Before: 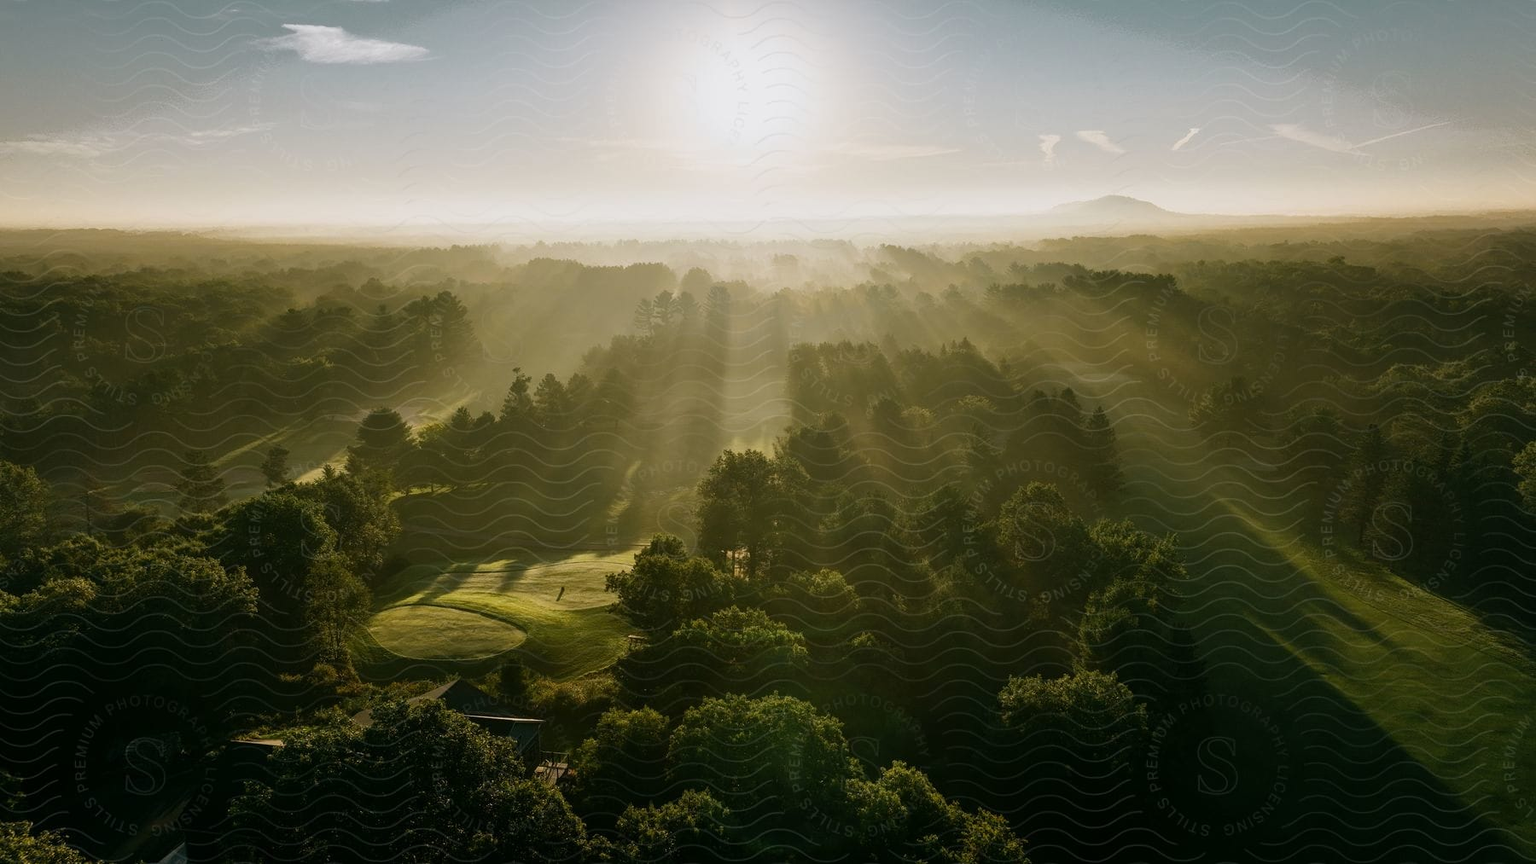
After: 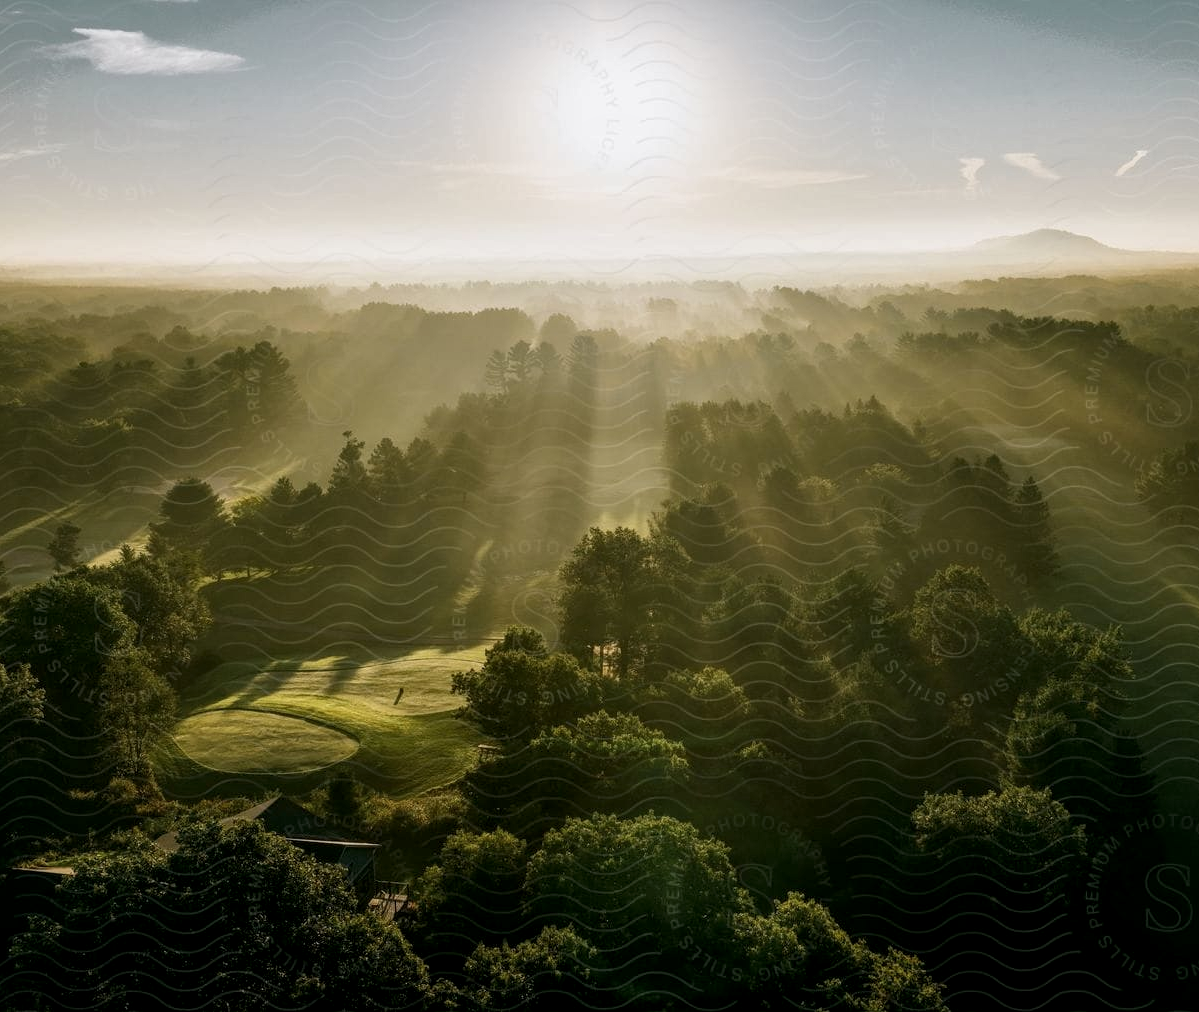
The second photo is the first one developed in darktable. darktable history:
crop and rotate: left 14.386%, right 18.962%
local contrast: detail 130%
